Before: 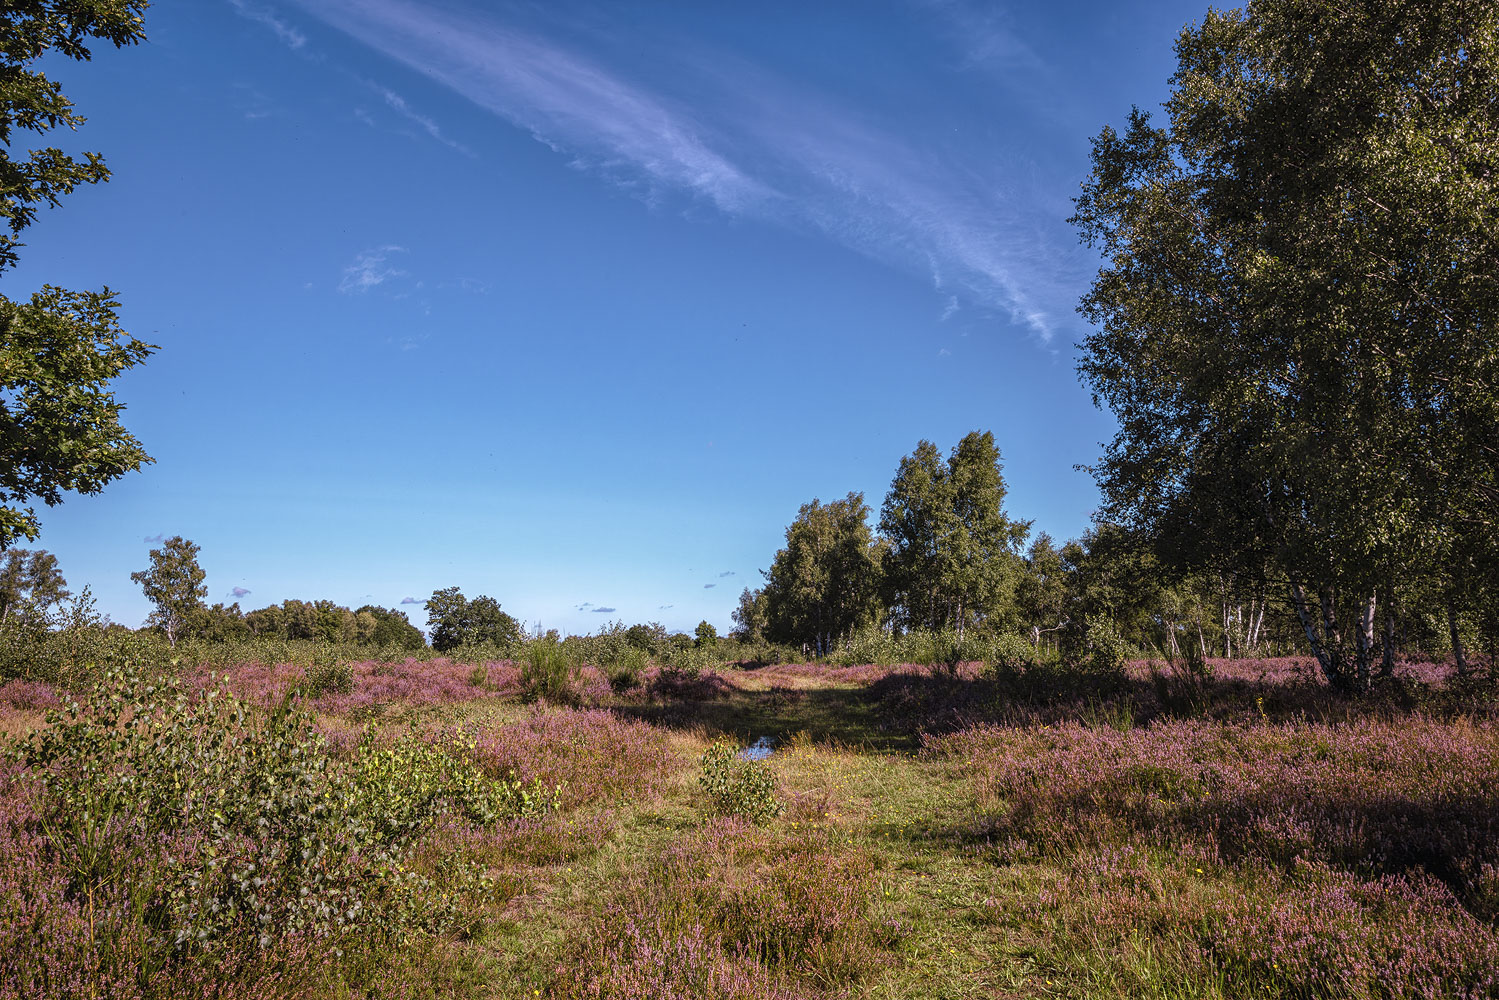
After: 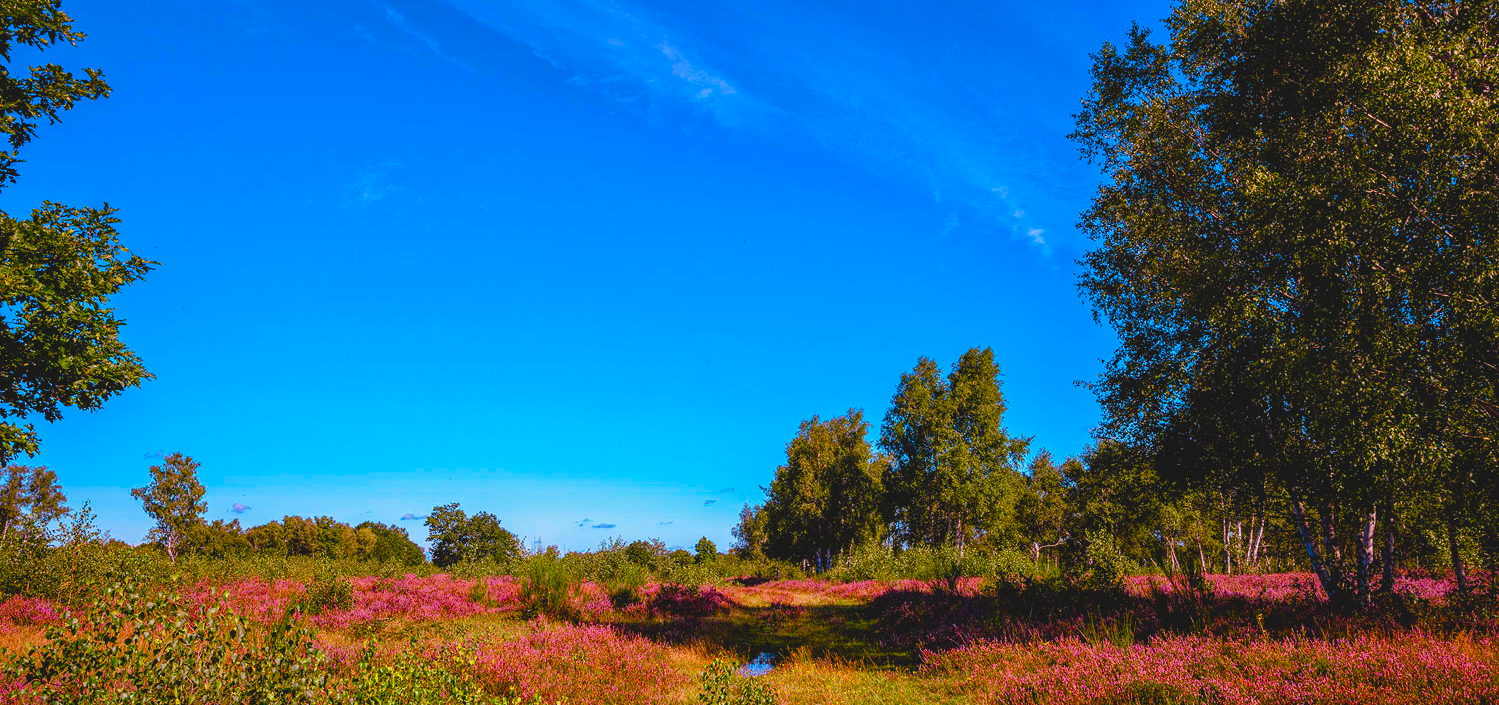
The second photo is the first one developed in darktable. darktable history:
crop and rotate: top 8.404%, bottom 21.043%
contrast brightness saturation: contrast -0.173, saturation 0.185
color balance rgb: global offset › luminance -0.511%, linear chroma grading › global chroma 9.852%, perceptual saturation grading › global saturation 20%, perceptual saturation grading › highlights -25.887%, perceptual saturation grading › shadows 24.478%, global vibrance 42.399%
